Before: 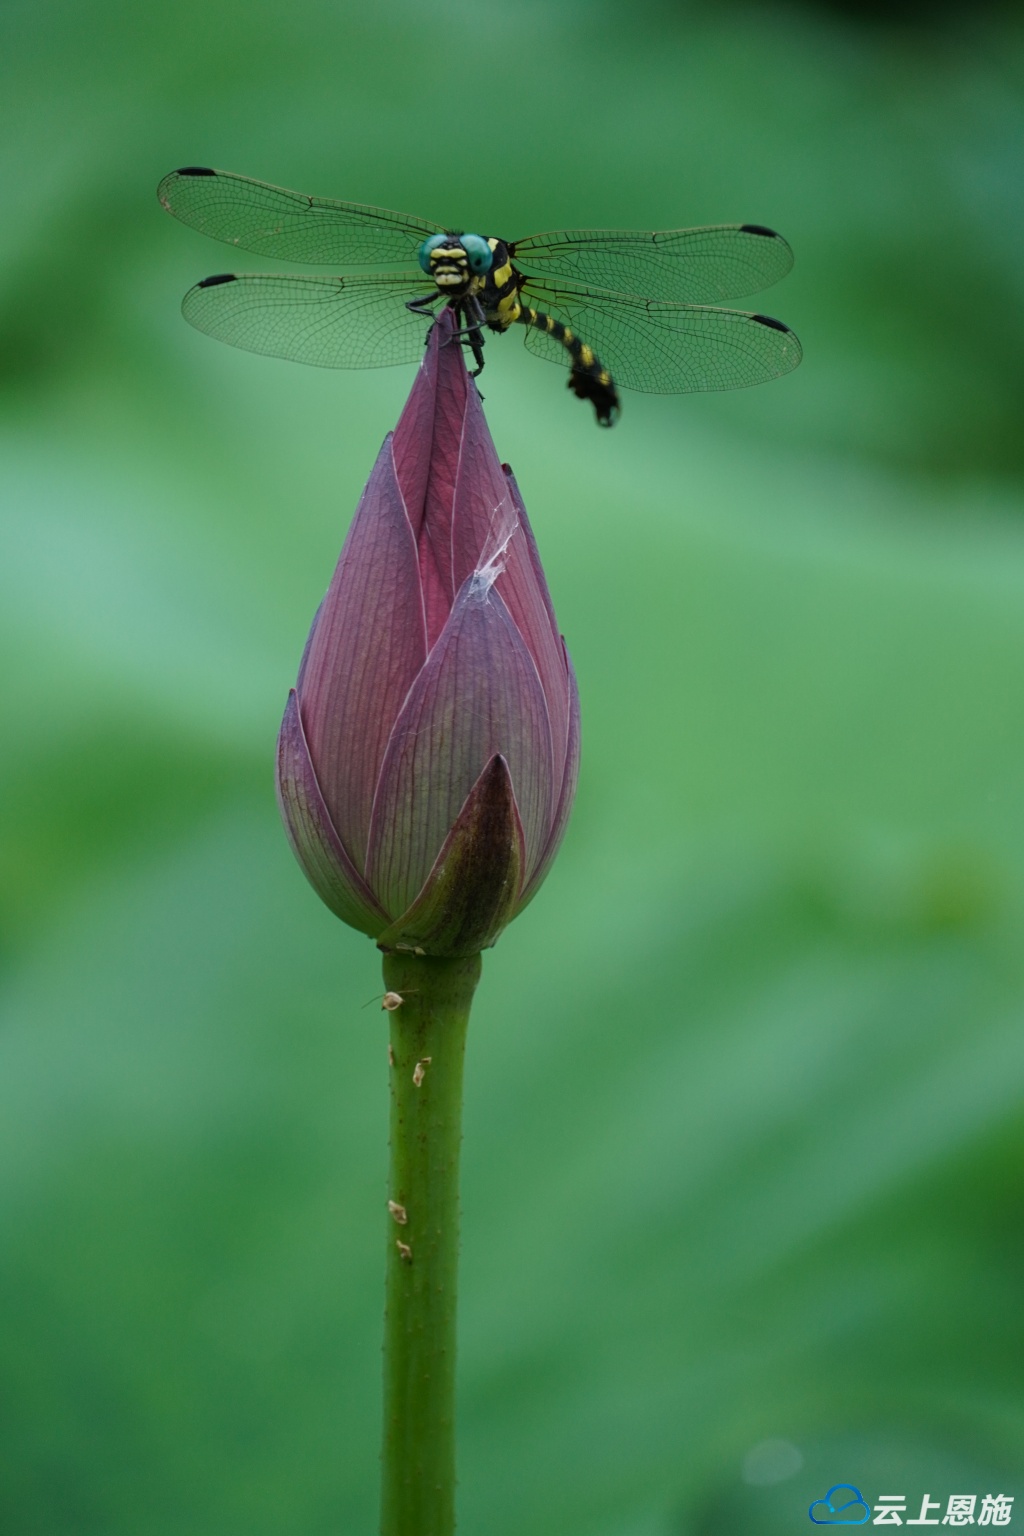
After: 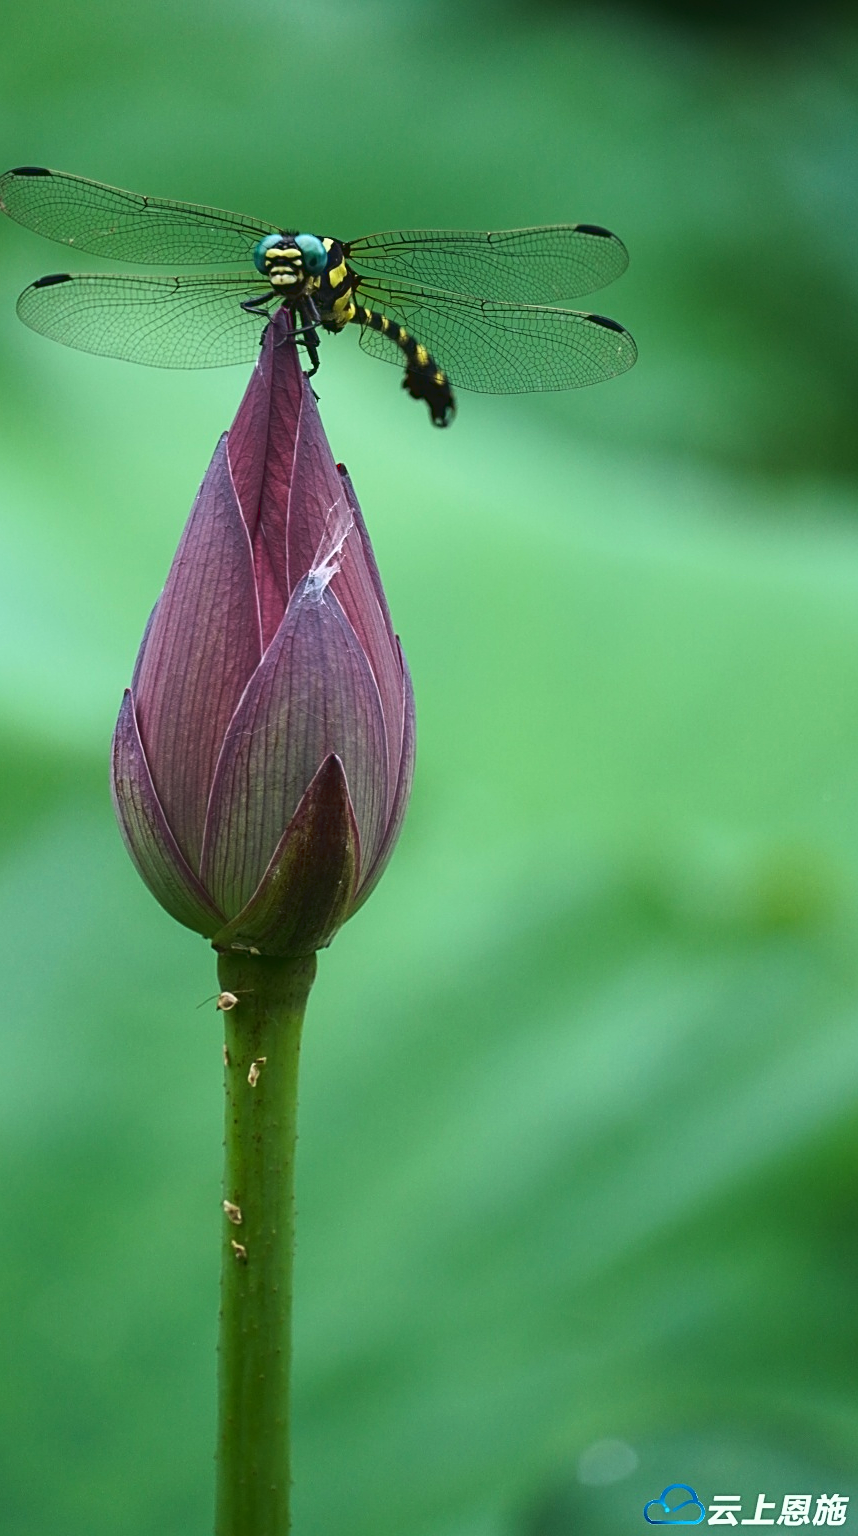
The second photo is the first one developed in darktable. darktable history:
tone curve: curves: ch0 [(0, 0.058) (0.198, 0.188) (0.512, 0.582) (0.625, 0.754) (0.81, 0.934) (1, 1)], color space Lab, linked channels, preserve colors none
crop: left 16.145%
sharpen: on, module defaults
